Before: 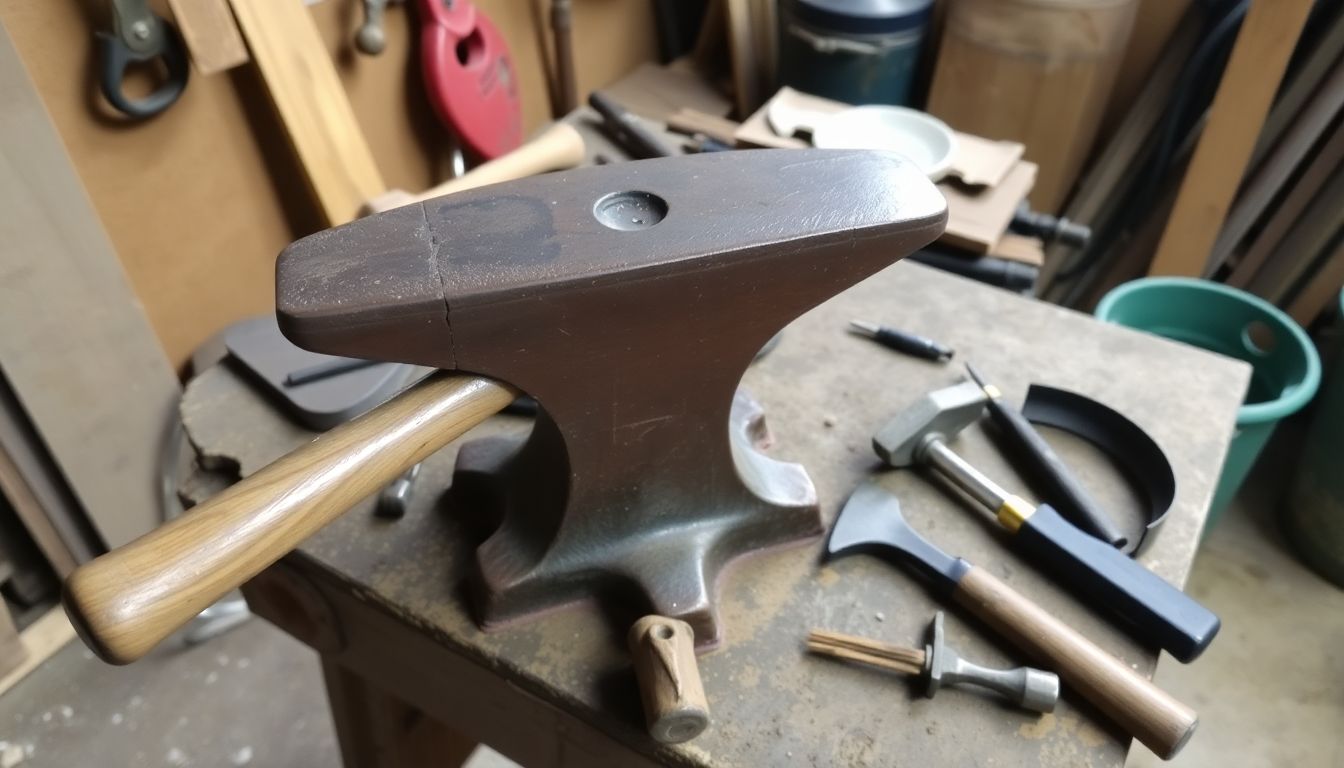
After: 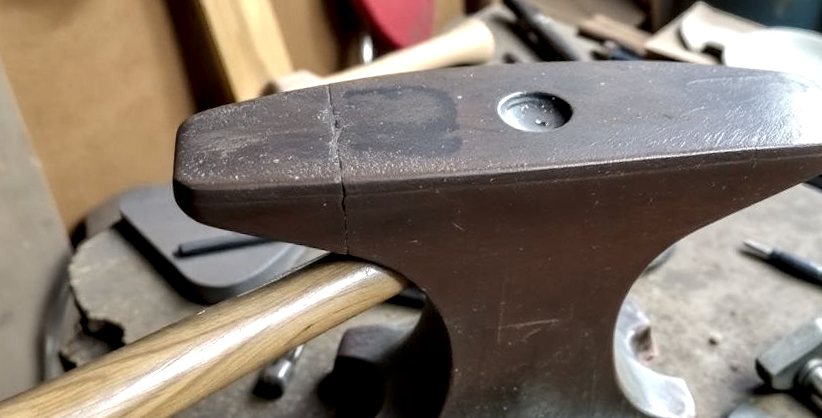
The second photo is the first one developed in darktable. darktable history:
contrast equalizer: y [[0.524, 0.538, 0.547, 0.548, 0.538, 0.524], [0.5 ×6], [0.5 ×6], [0 ×6], [0 ×6]]
local contrast: detail 150%
crop and rotate: angle -4.99°, left 2.122%, top 6.945%, right 27.566%, bottom 30.519%
